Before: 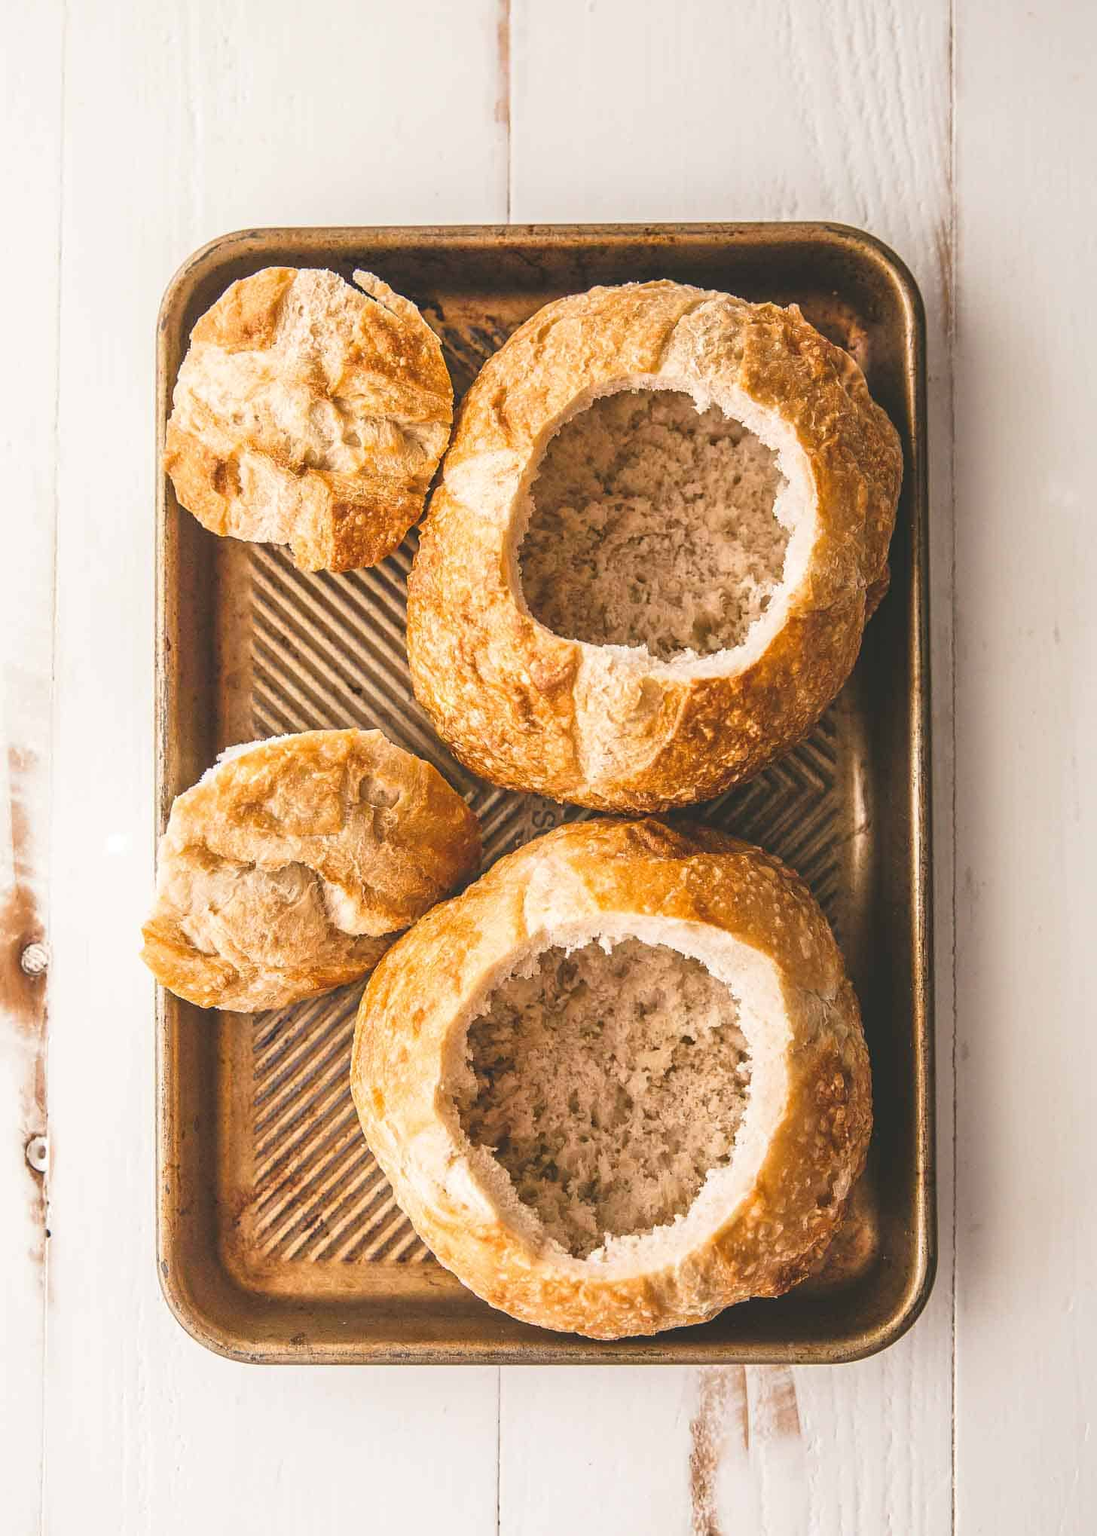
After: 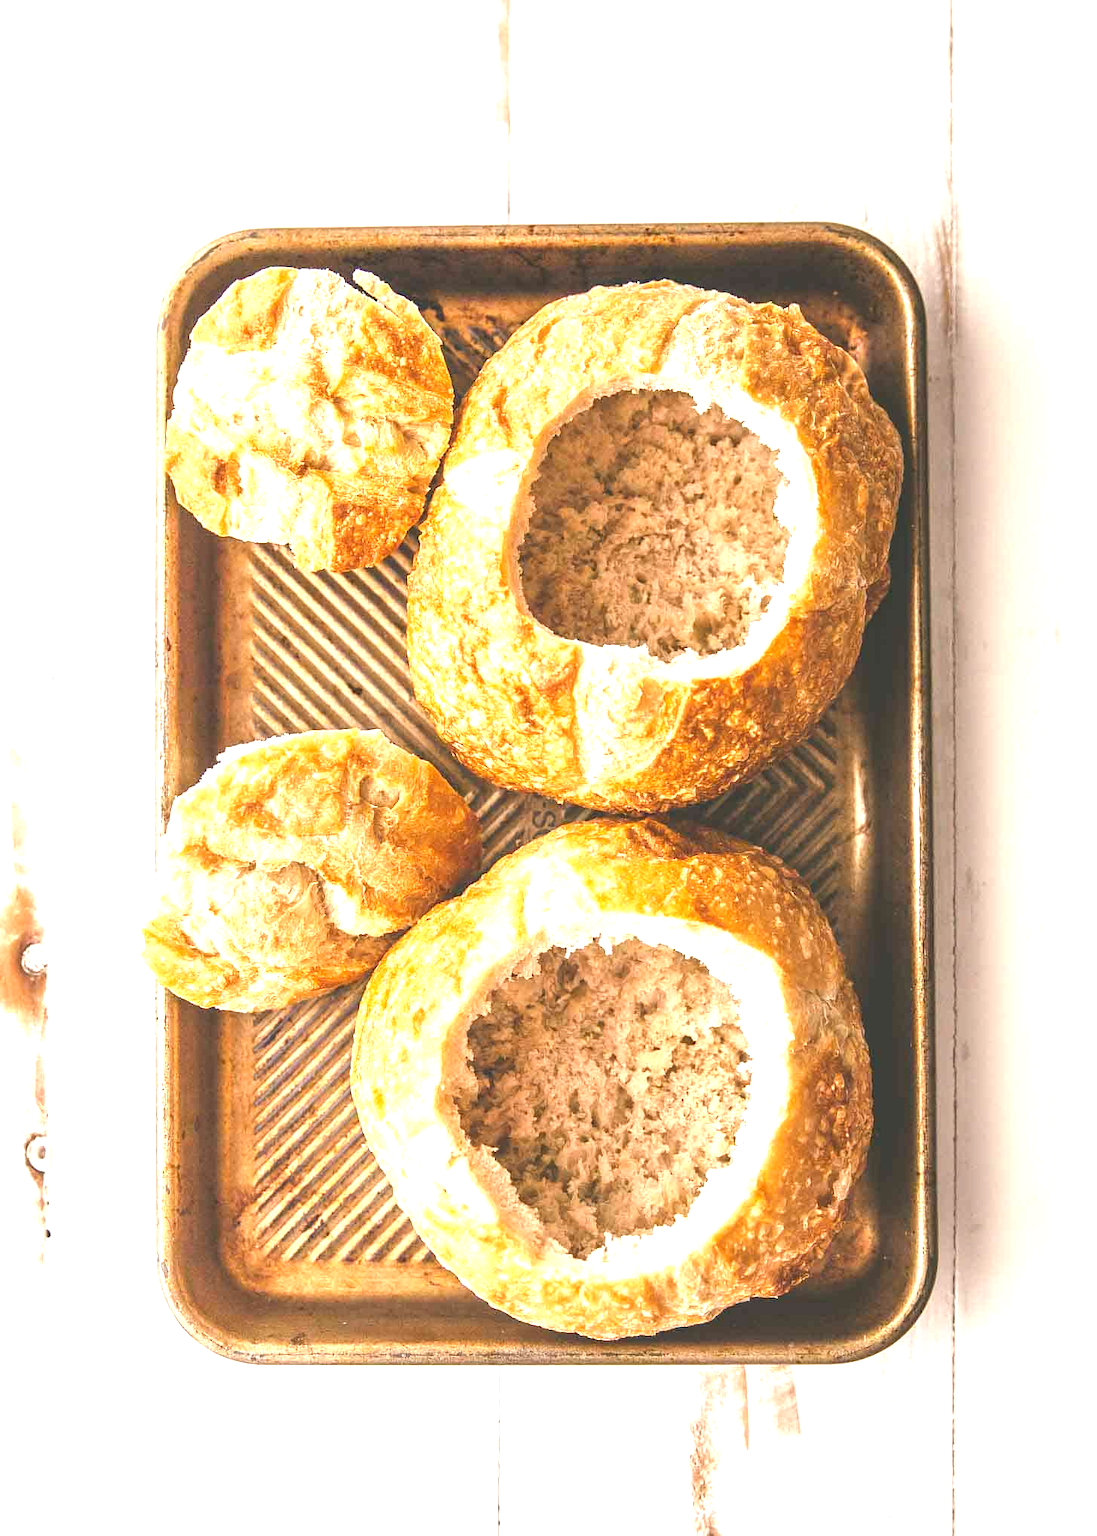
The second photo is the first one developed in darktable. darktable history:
exposure: black level correction 0.001, exposure 1.041 EV, compensate exposure bias true, compensate highlight preservation false
